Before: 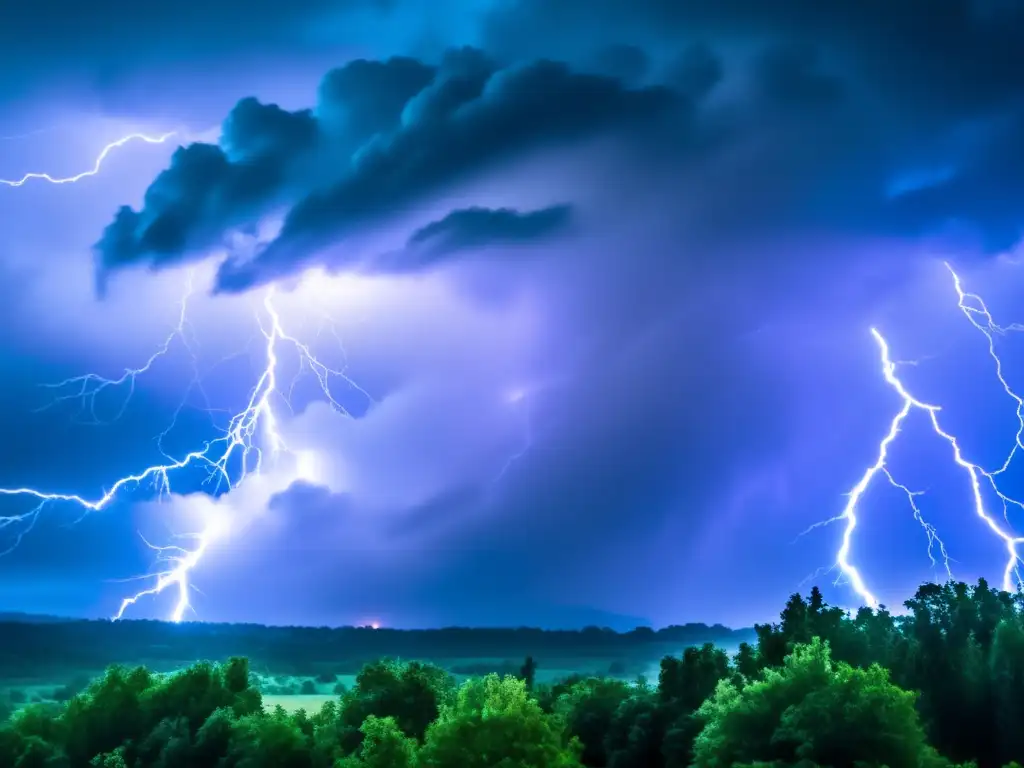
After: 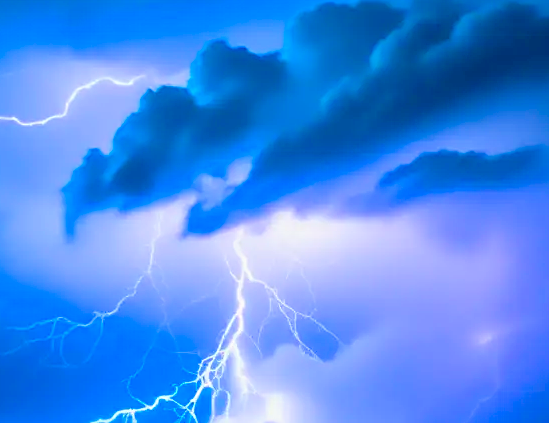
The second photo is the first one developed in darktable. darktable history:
sharpen: on, module defaults
crop and rotate: left 3.062%, top 7.501%, right 43.267%, bottom 37.338%
color balance rgb: global offset › luminance -0.857%, linear chroma grading › global chroma 9.049%, perceptual saturation grading › global saturation 19.342%, perceptual brilliance grading › global brilliance 10.487%, perceptual brilliance grading › shadows 15.613%, contrast -20.301%
